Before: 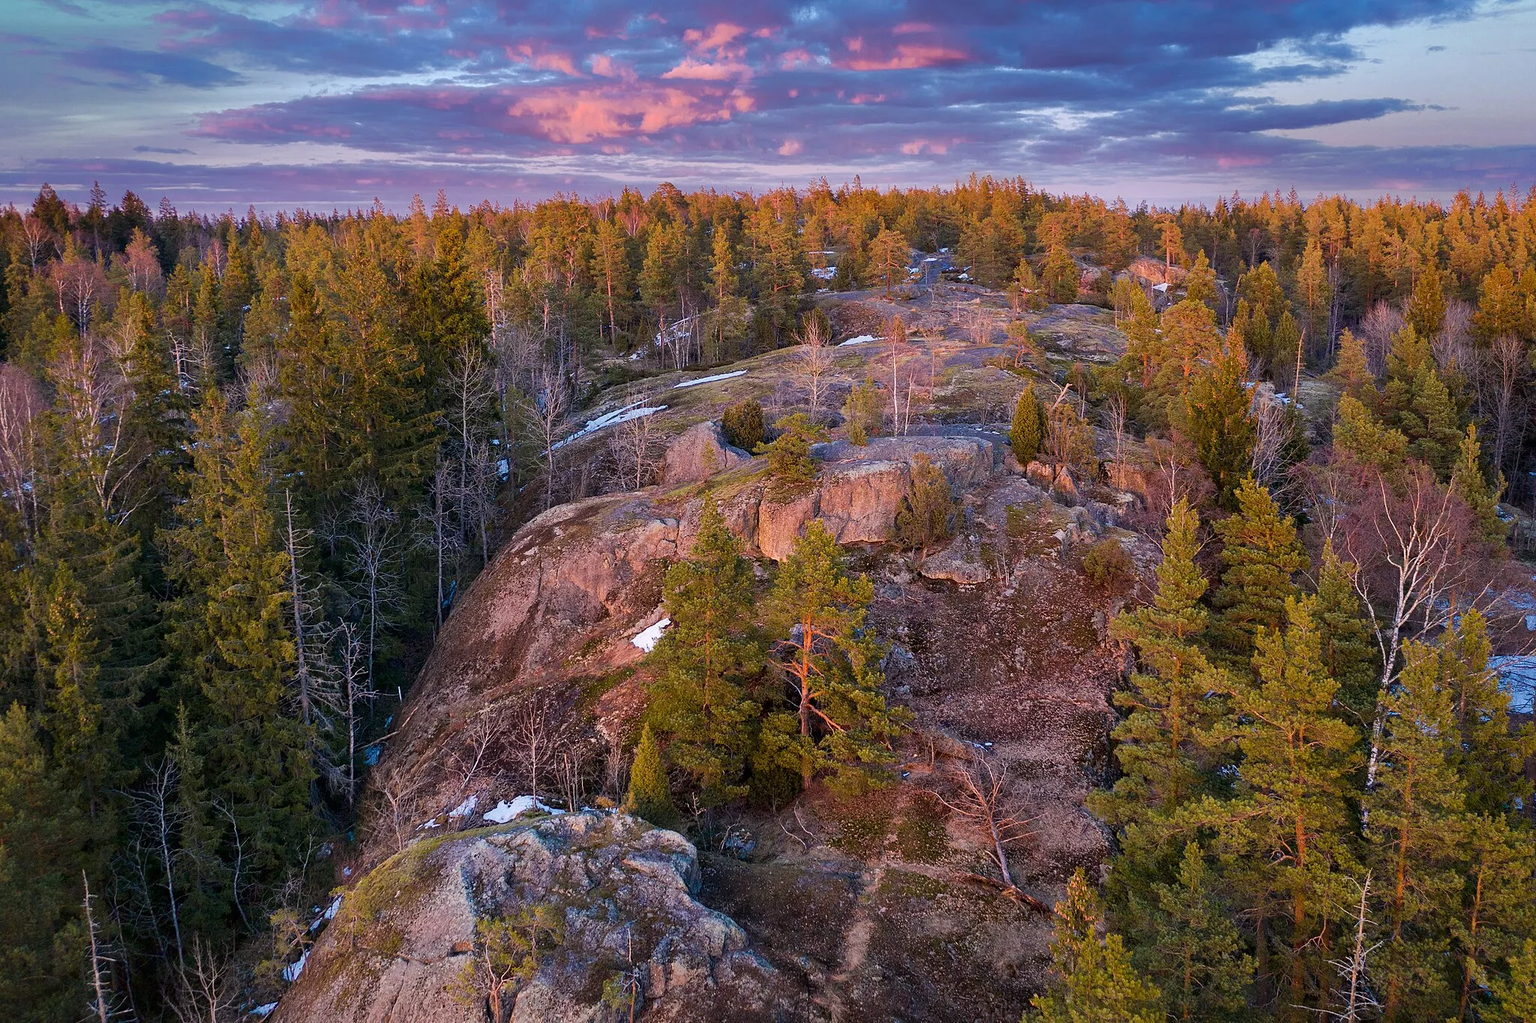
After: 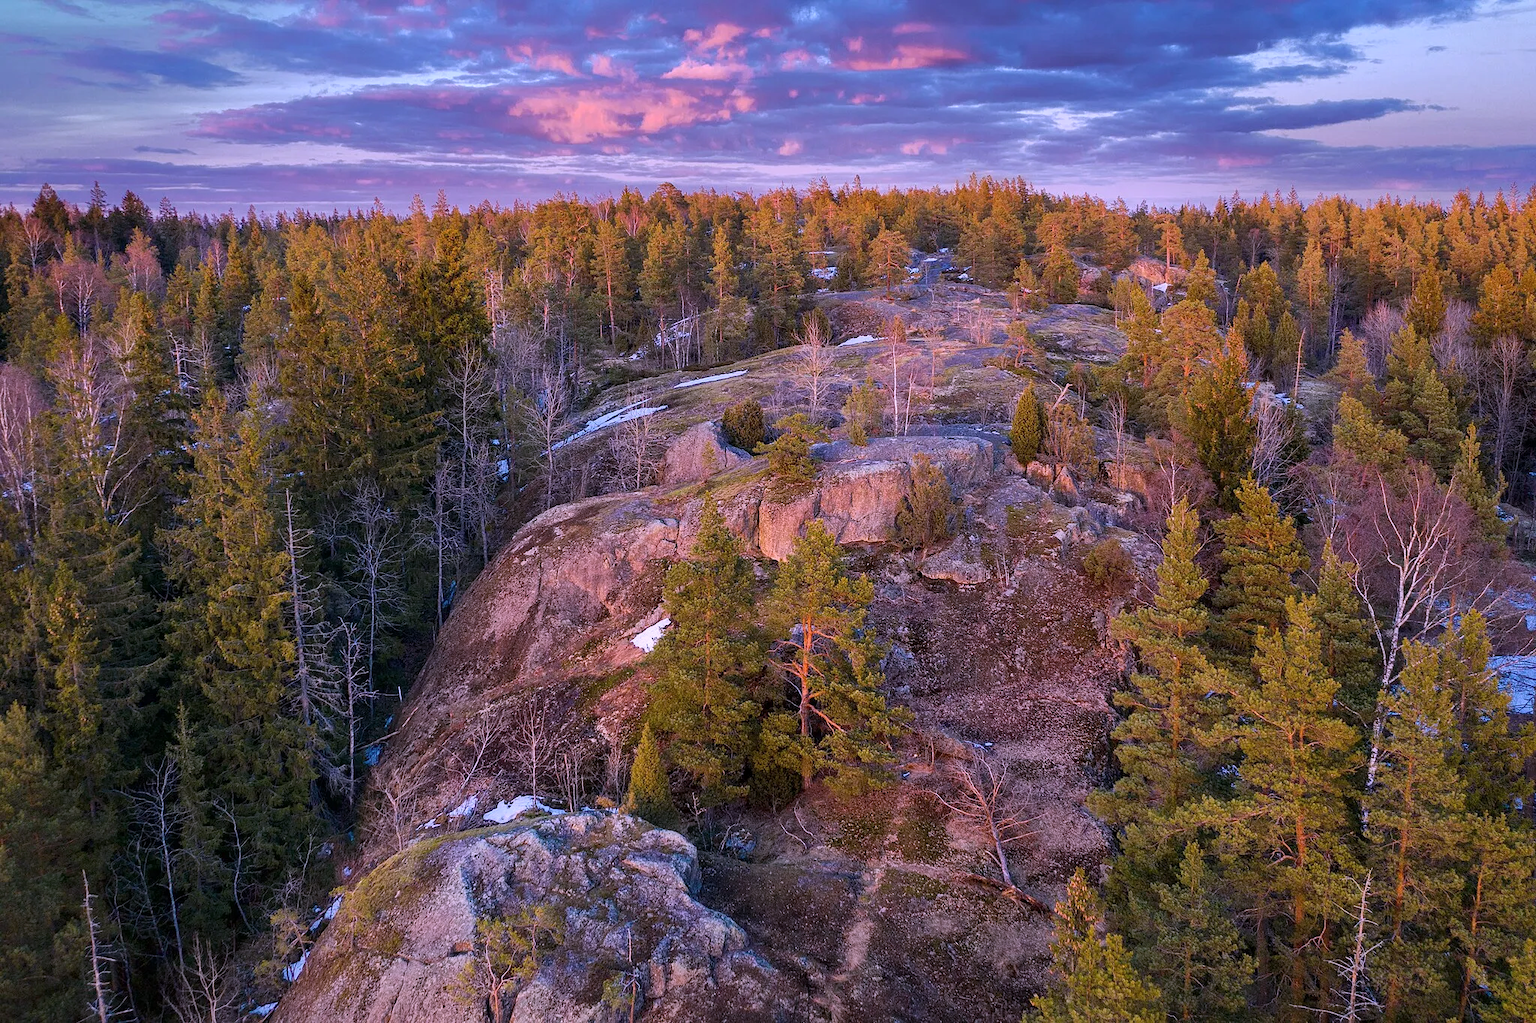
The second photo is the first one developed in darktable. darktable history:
local contrast: detail 110%
white balance: red 1.042, blue 1.17
contrast brightness saturation: saturation -0.05
